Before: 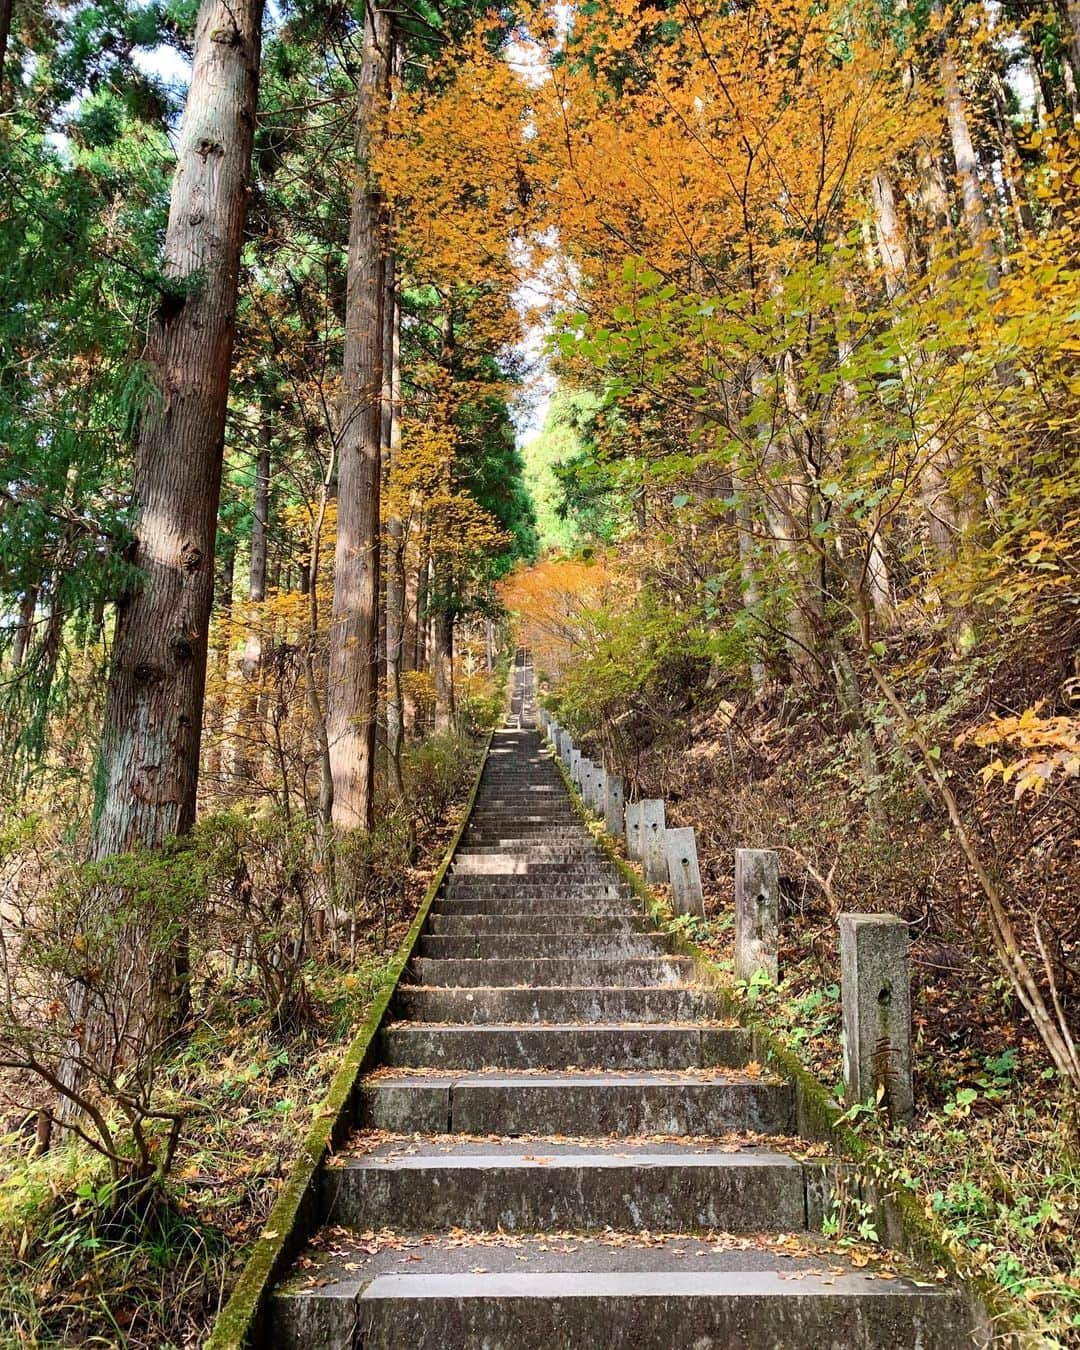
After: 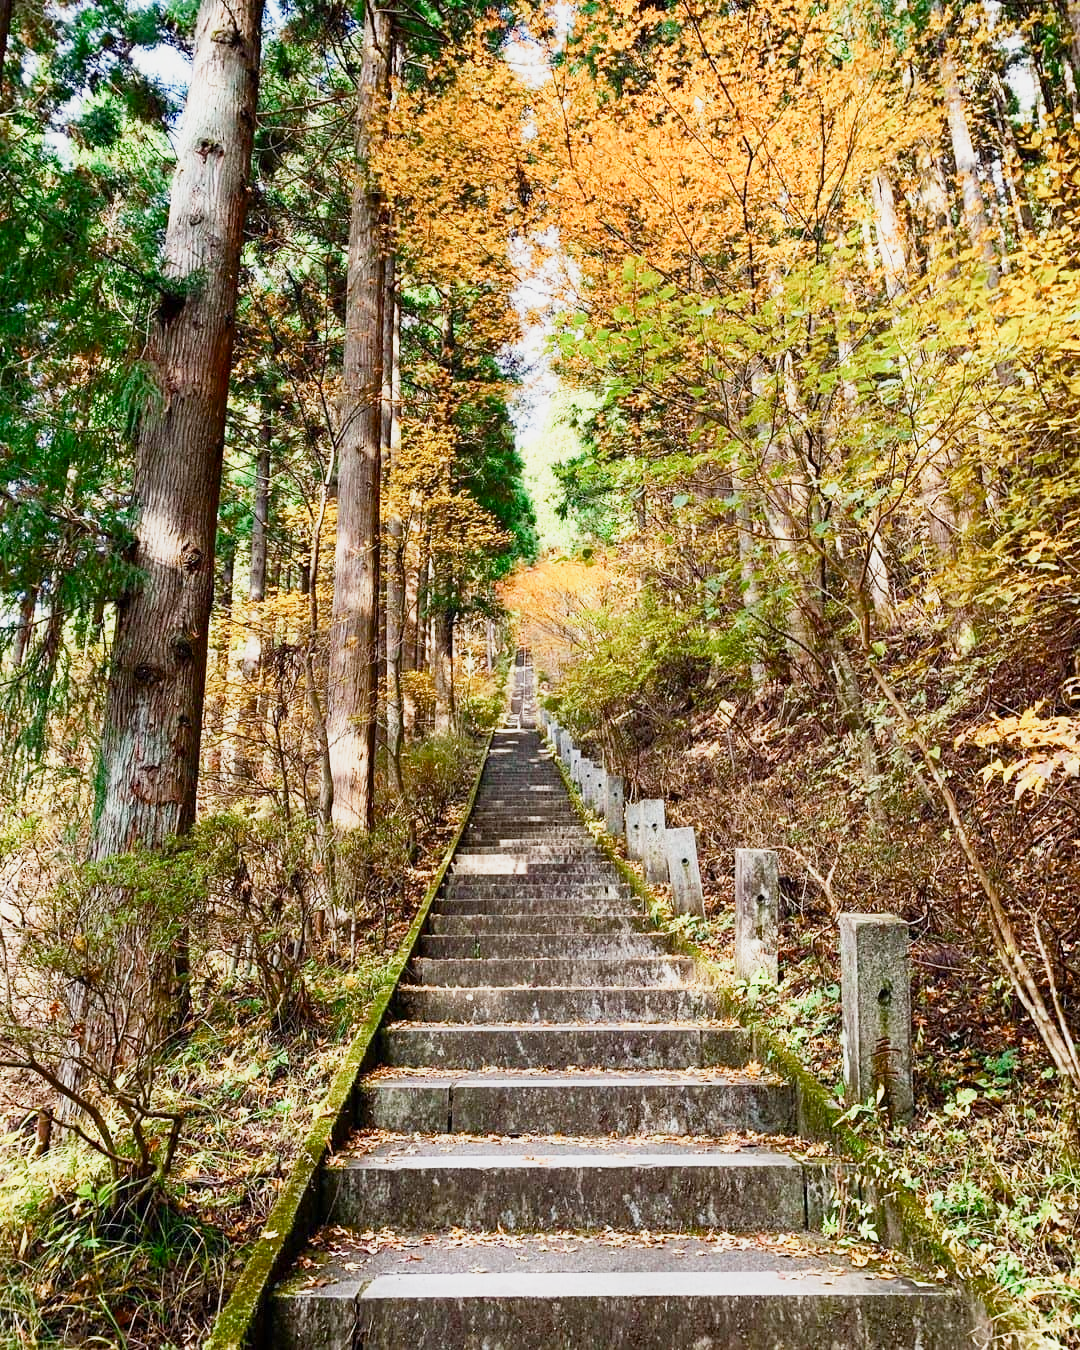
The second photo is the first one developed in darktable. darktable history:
base curve: curves: ch0 [(0, 0) (0.088, 0.125) (0.176, 0.251) (0.354, 0.501) (0.613, 0.749) (1, 0.877)], preserve colors none
shadows and highlights: shadows -54.71, highlights 84.78, soften with gaussian
color balance rgb: perceptual saturation grading › global saturation 0.154%, perceptual saturation grading › highlights -18.326%, perceptual saturation grading › mid-tones 6.956%, perceptual saturation grading › shadows 28.354%, global vibrance 7.124%, saturation formula JzAzBz (2021)
